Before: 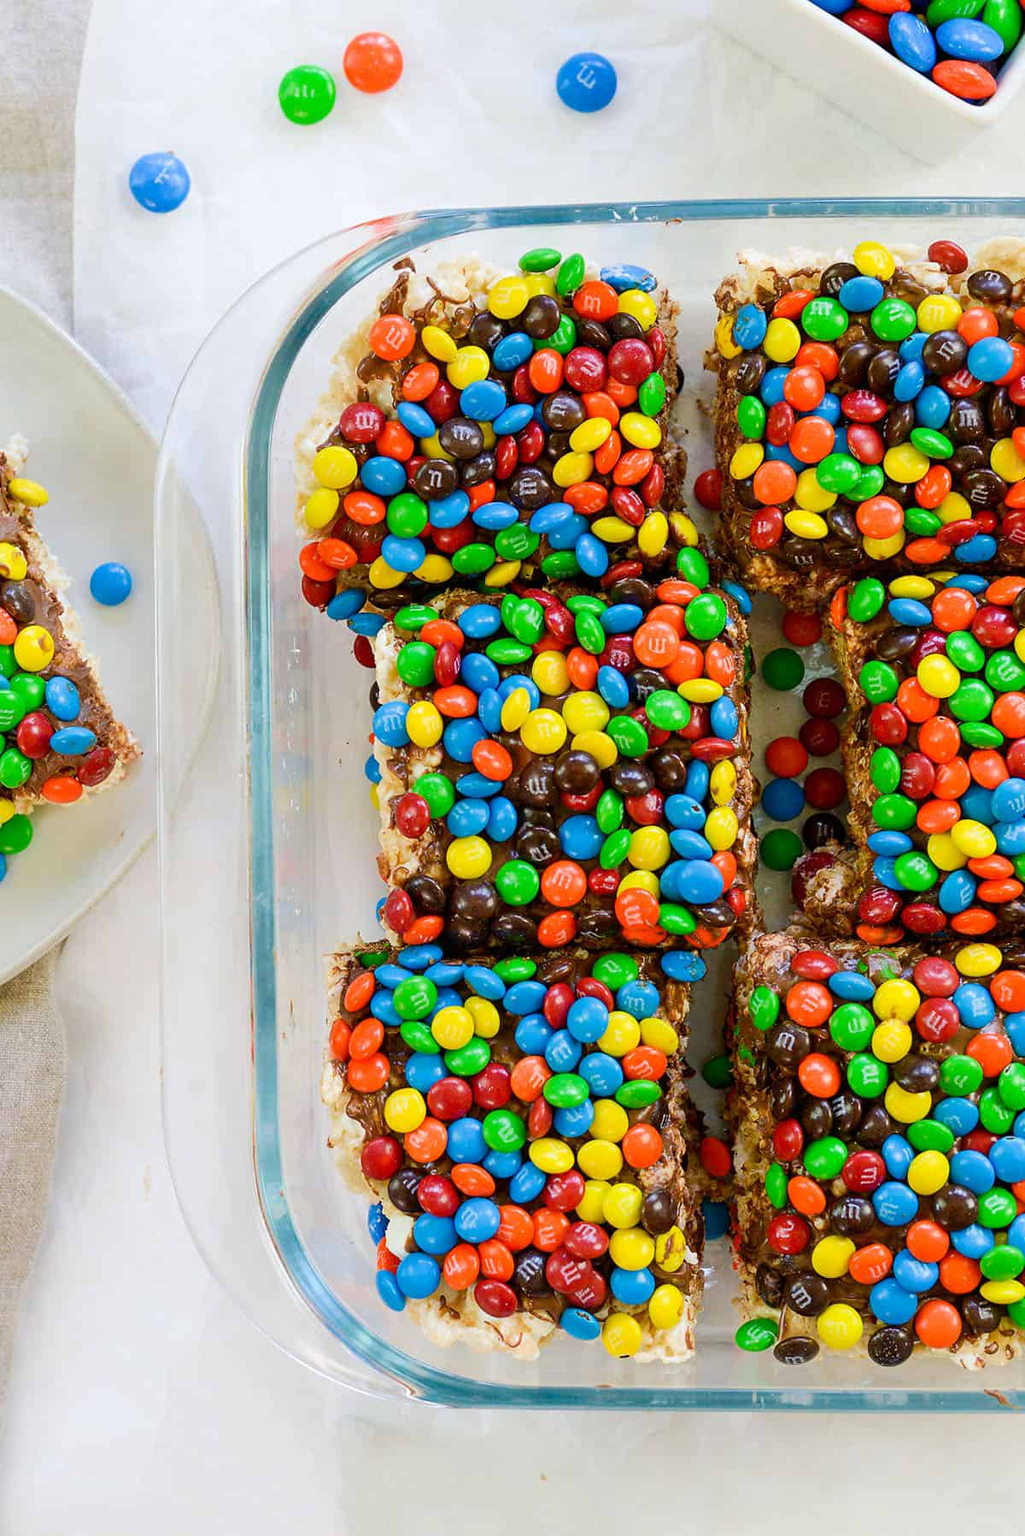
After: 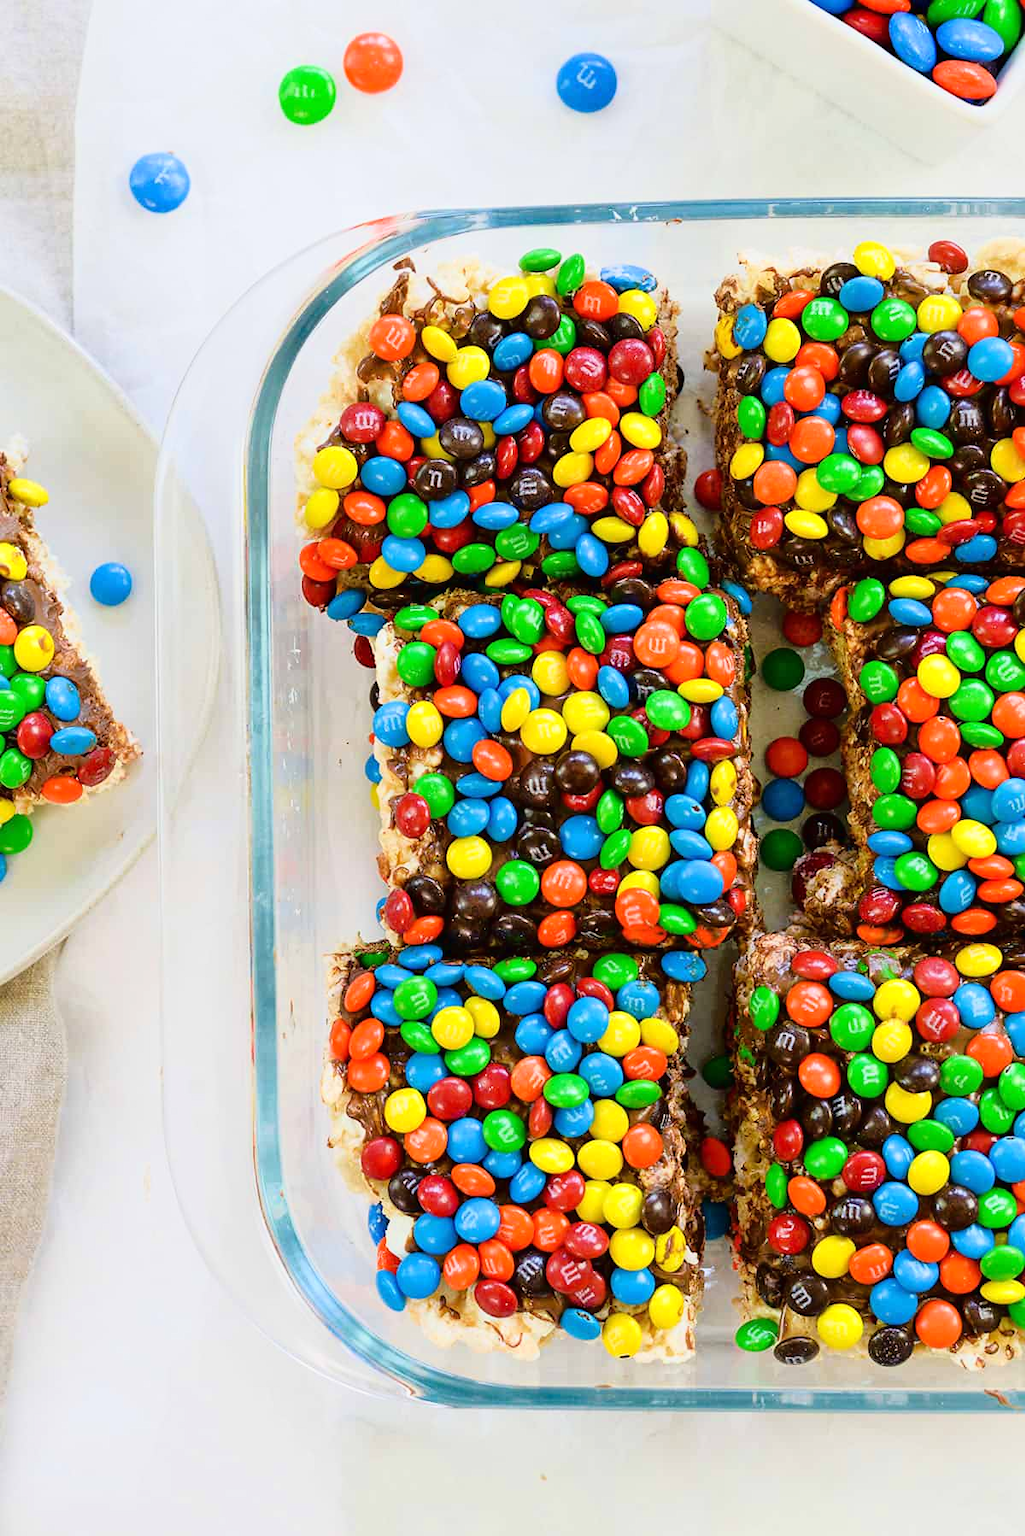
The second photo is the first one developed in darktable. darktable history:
tone curve: curves: ch0 [(0, 0.009) (0.105, 0.08) (0.195, 0.18) (0.283, 0.316) (0.384, 0.434) (0.485, 0.531) (0.638, 0.69) (0.81, 0.872) (1, 0.977)]; ch1 [(0, 0) (0.161, 0.092) (0.35, 0.33) (0.379, 0.401) (0.456, 0.469) (0.502, 0.5) (0.525, 0.518) (0.586, 0.617) (0.635, 0.655) (1, 1)]; ch2 [(0, 0) (0.371, 0.362) (0.437, 0.437) (0.48, 0.49) (0.53, 0.515) (0.56, 0.571) (0.622, 0.606) (1, 1)]
